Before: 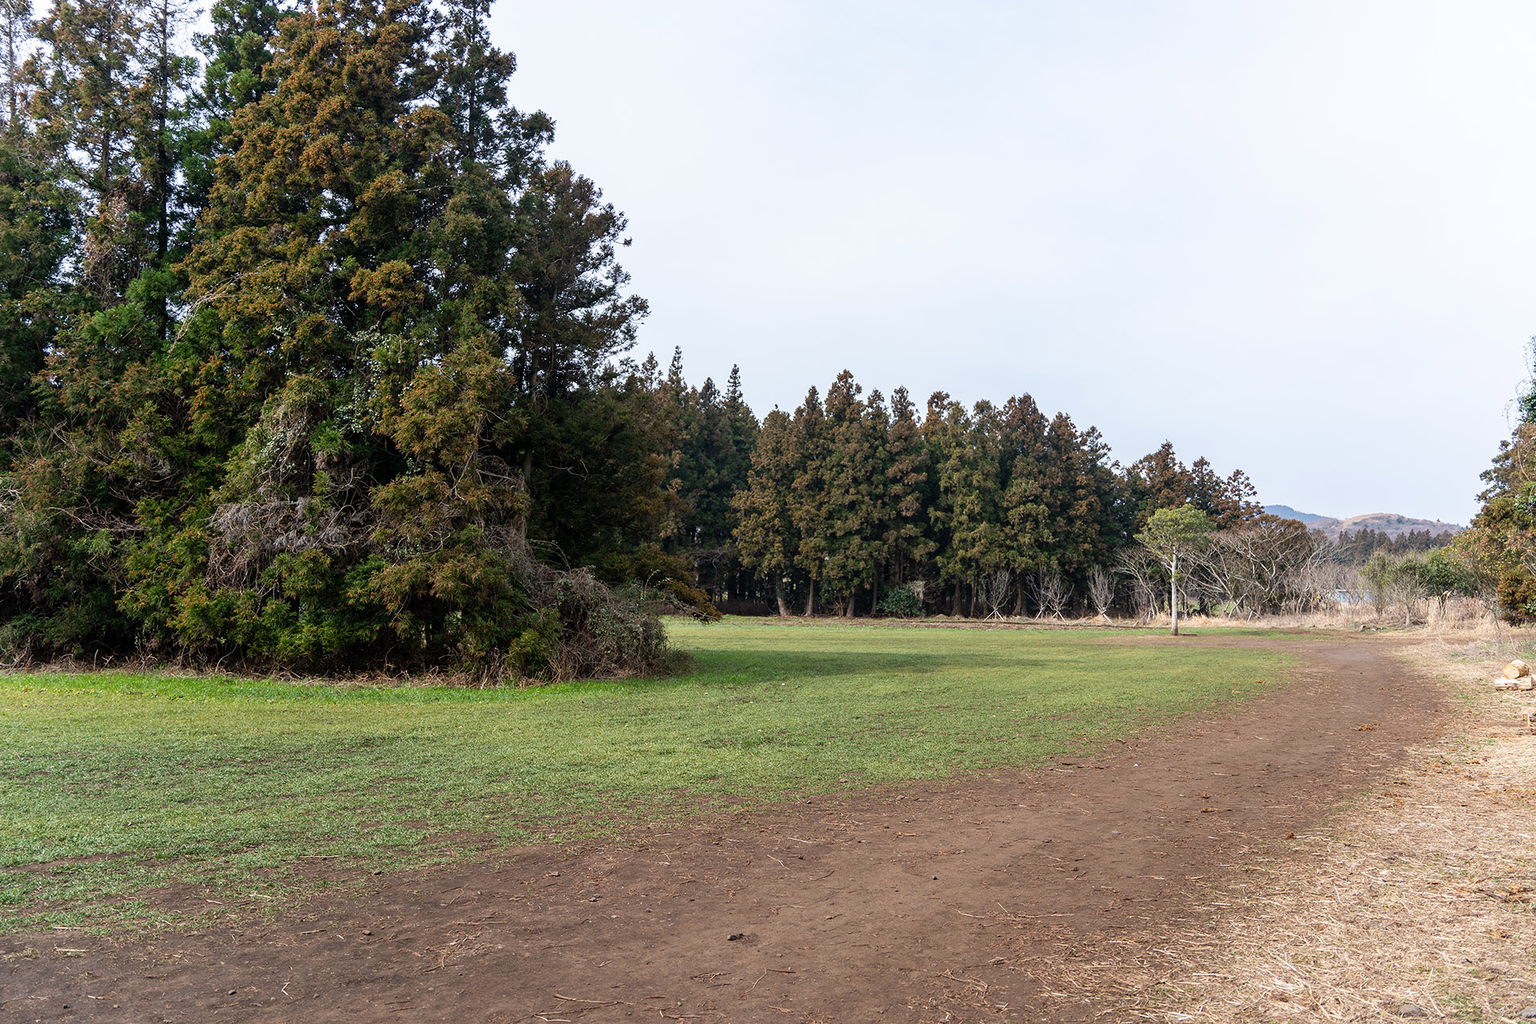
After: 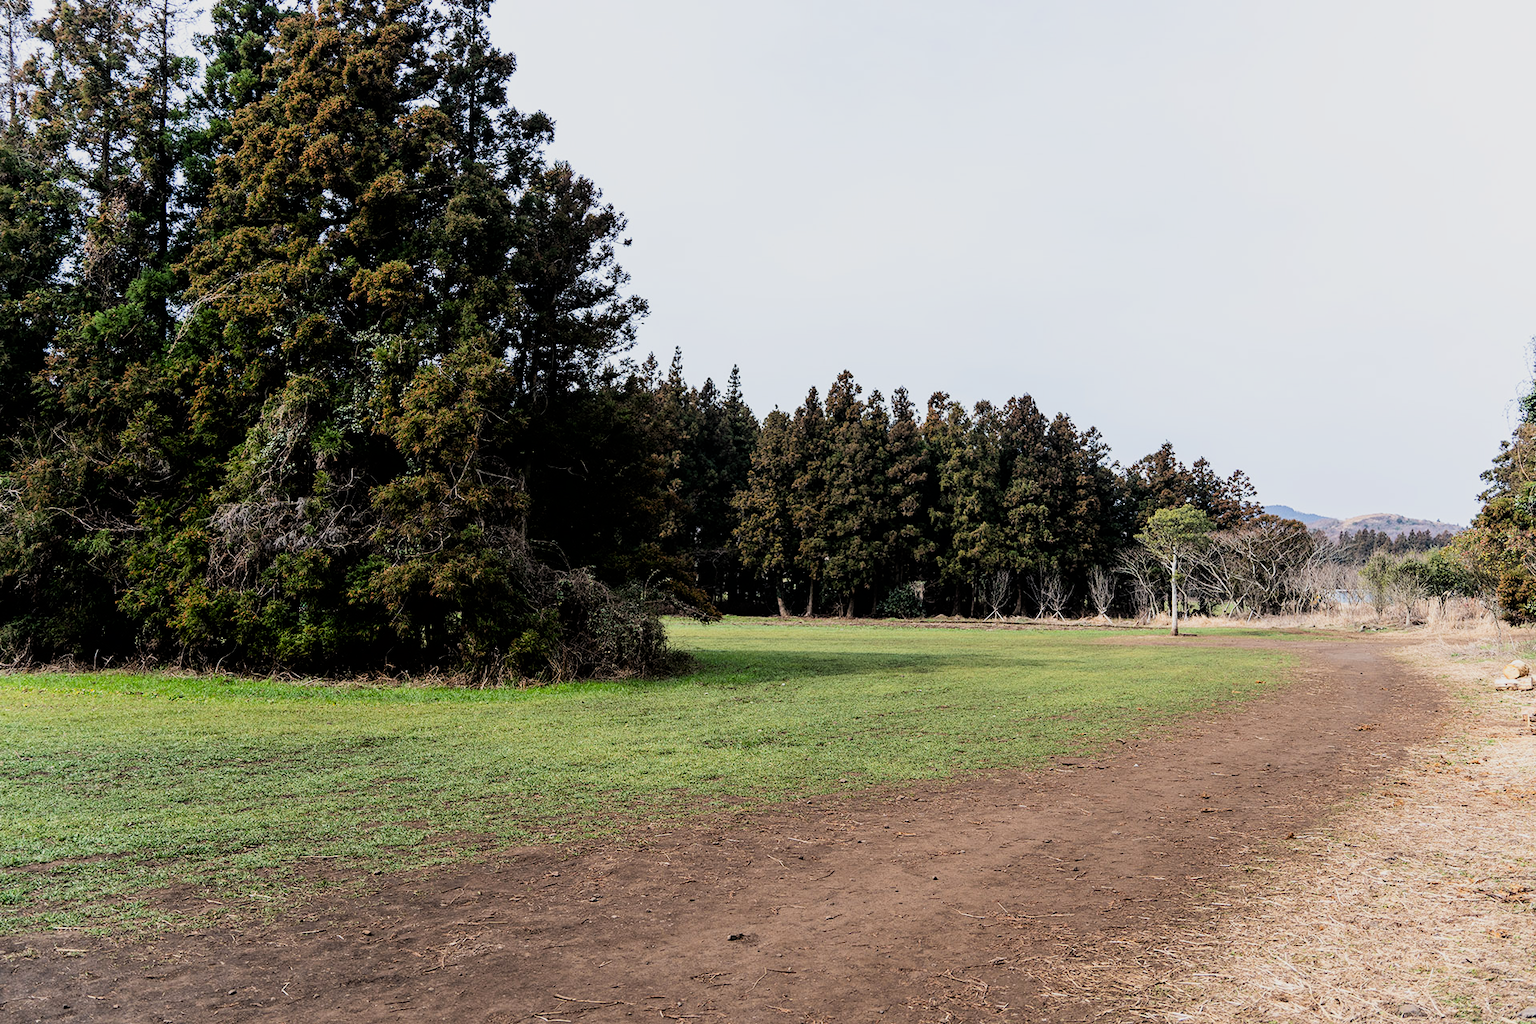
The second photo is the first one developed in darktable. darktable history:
filmic rgb: black relative exposure -5.07 EV, white relative exposure 3.97 EV, hardness 2.91, contrast 1.406, highlights saturation mix -28.62%, iterations of high-quality reconstruction 0
contrast brightness saturation: saturation 0.099
